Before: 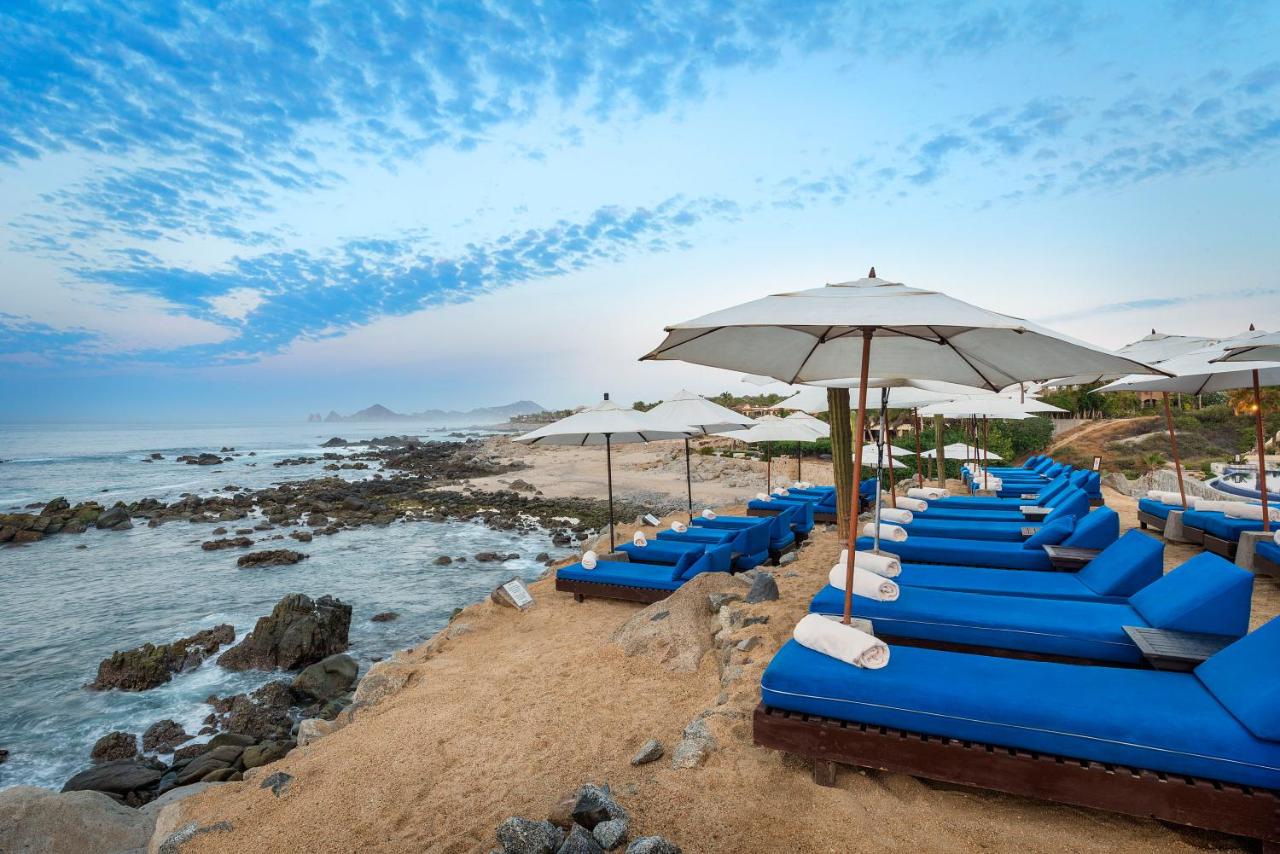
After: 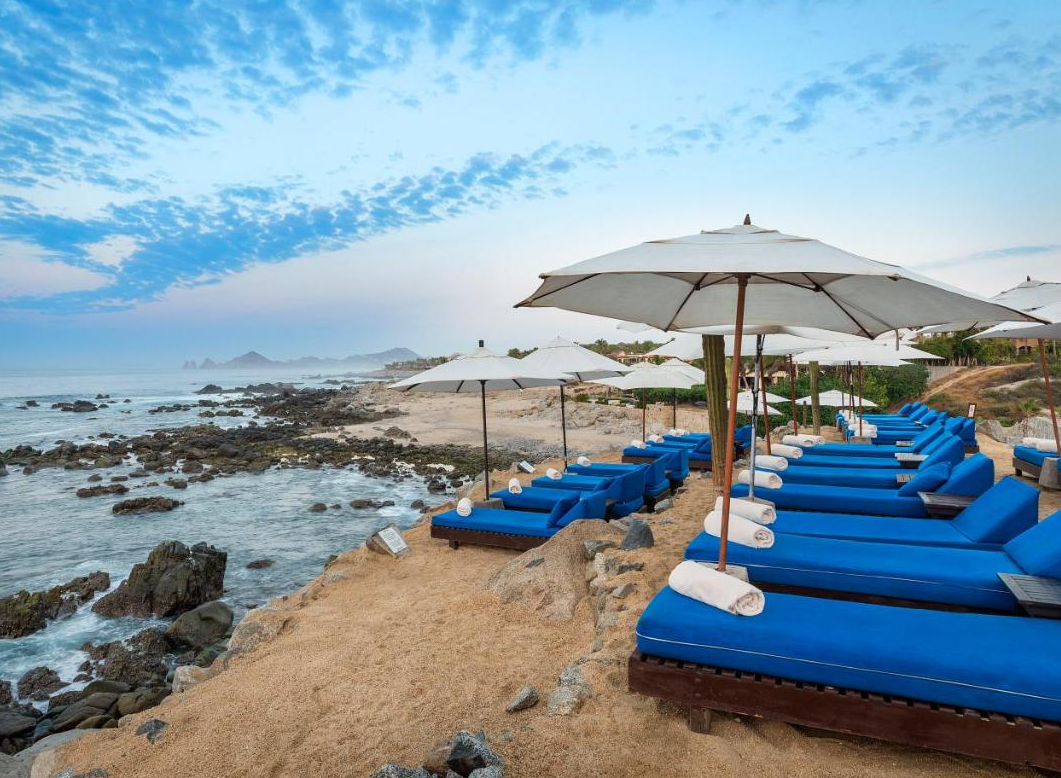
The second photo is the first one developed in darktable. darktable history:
crop: left 9.828%, top 6.24%, right 7.226%, bottom 2.612%
exposure: compensate highlight preservation false
